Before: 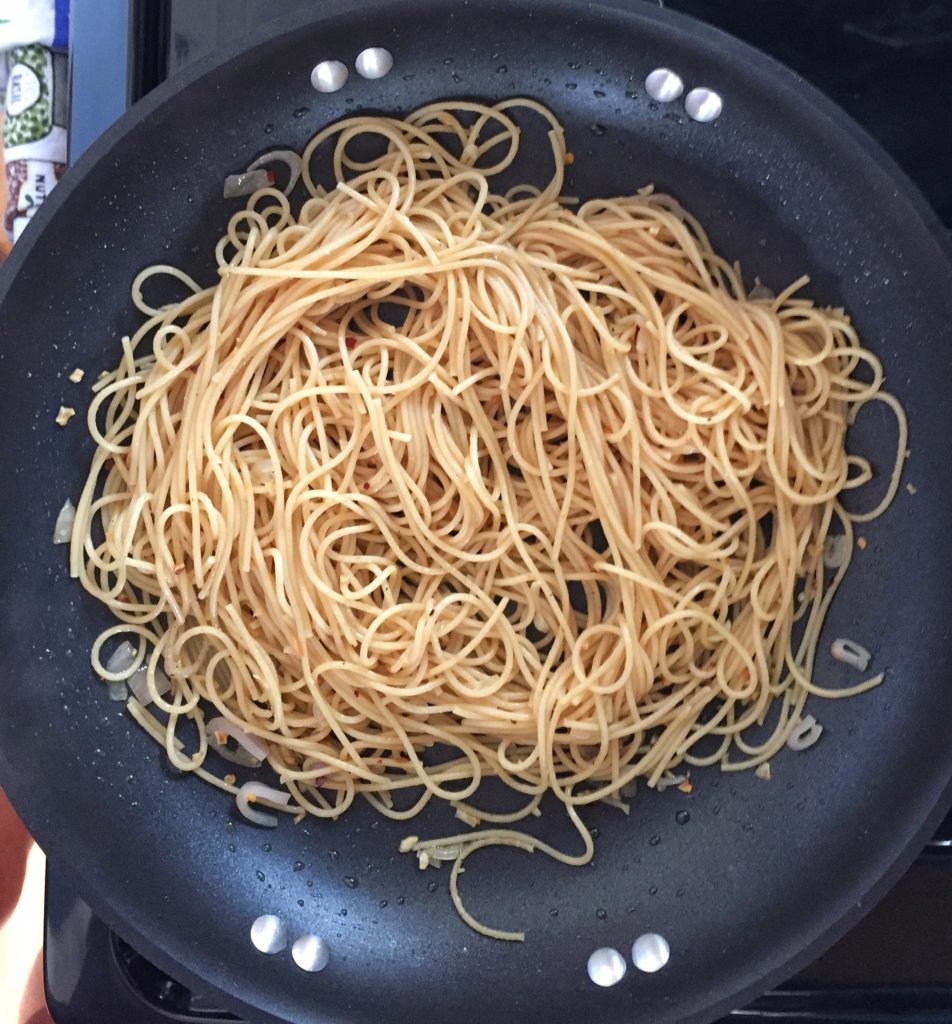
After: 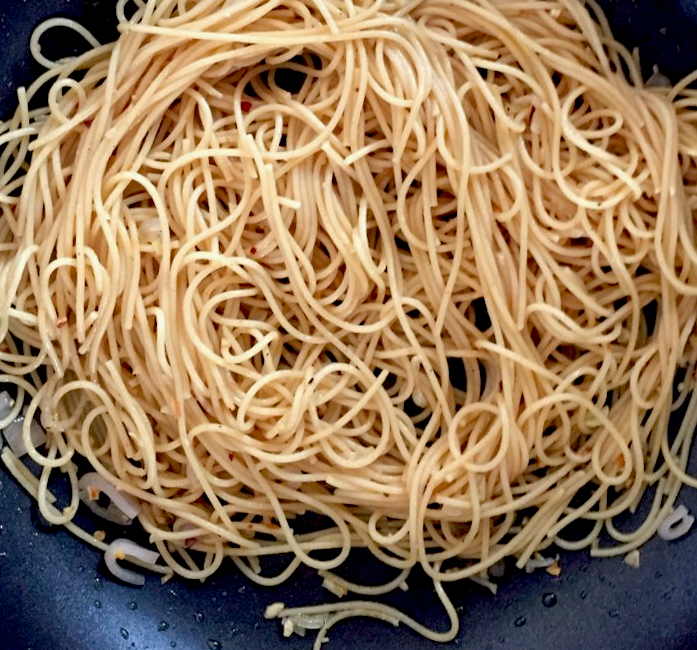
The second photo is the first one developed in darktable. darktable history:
crop and rotate: angle -3.37°, left 9.79%, top 20.73%, right 12.42%, bottom 11.82%
exposure: black level correction 0.029, exposure -0.073 EV, compensate highlight preservation false
